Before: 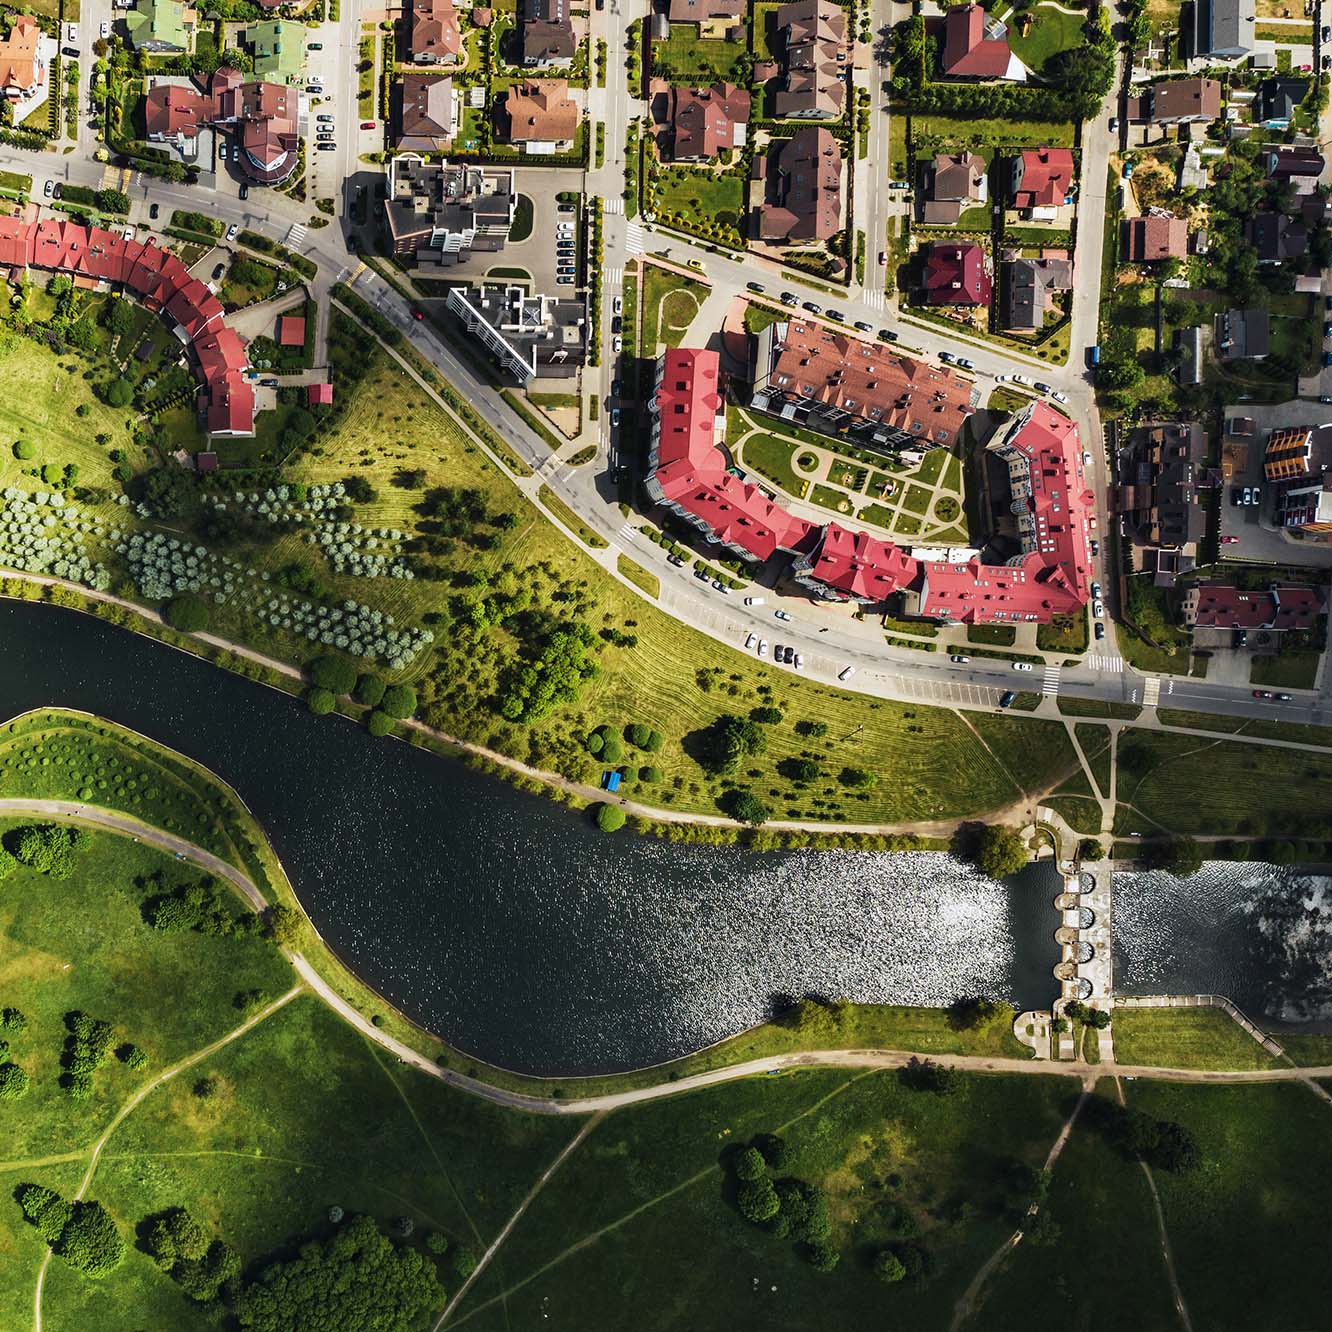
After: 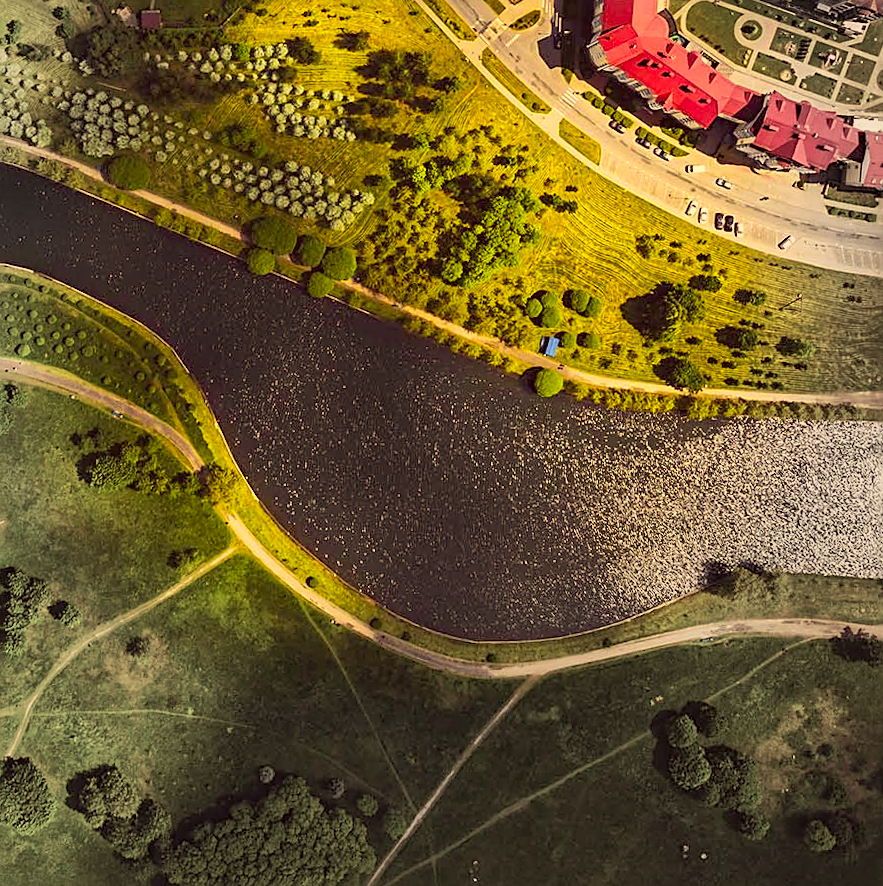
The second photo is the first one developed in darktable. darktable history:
tone equalizer: on, module defaults
contrast brightness saturation: contrast 0.197, brightness 0.16, saturation 0.223
crop and rotate: angle -0.949°, left 3.766%, top 32.326%, right 28.79%
color correction: highlights a* 10.1, highlights b* 38.95, shadows a* 15.06, shadows b* 3.44
sharpen: amount 0.497
shadows and highlights: on, module defaults
haze removal: adaptive false
vignetting: fall-off start 68.82%, fall-off radius 28.88%, brightness -0.155, center (-0.055, -0.351), width/height ratio 0.988, shape 0.856
